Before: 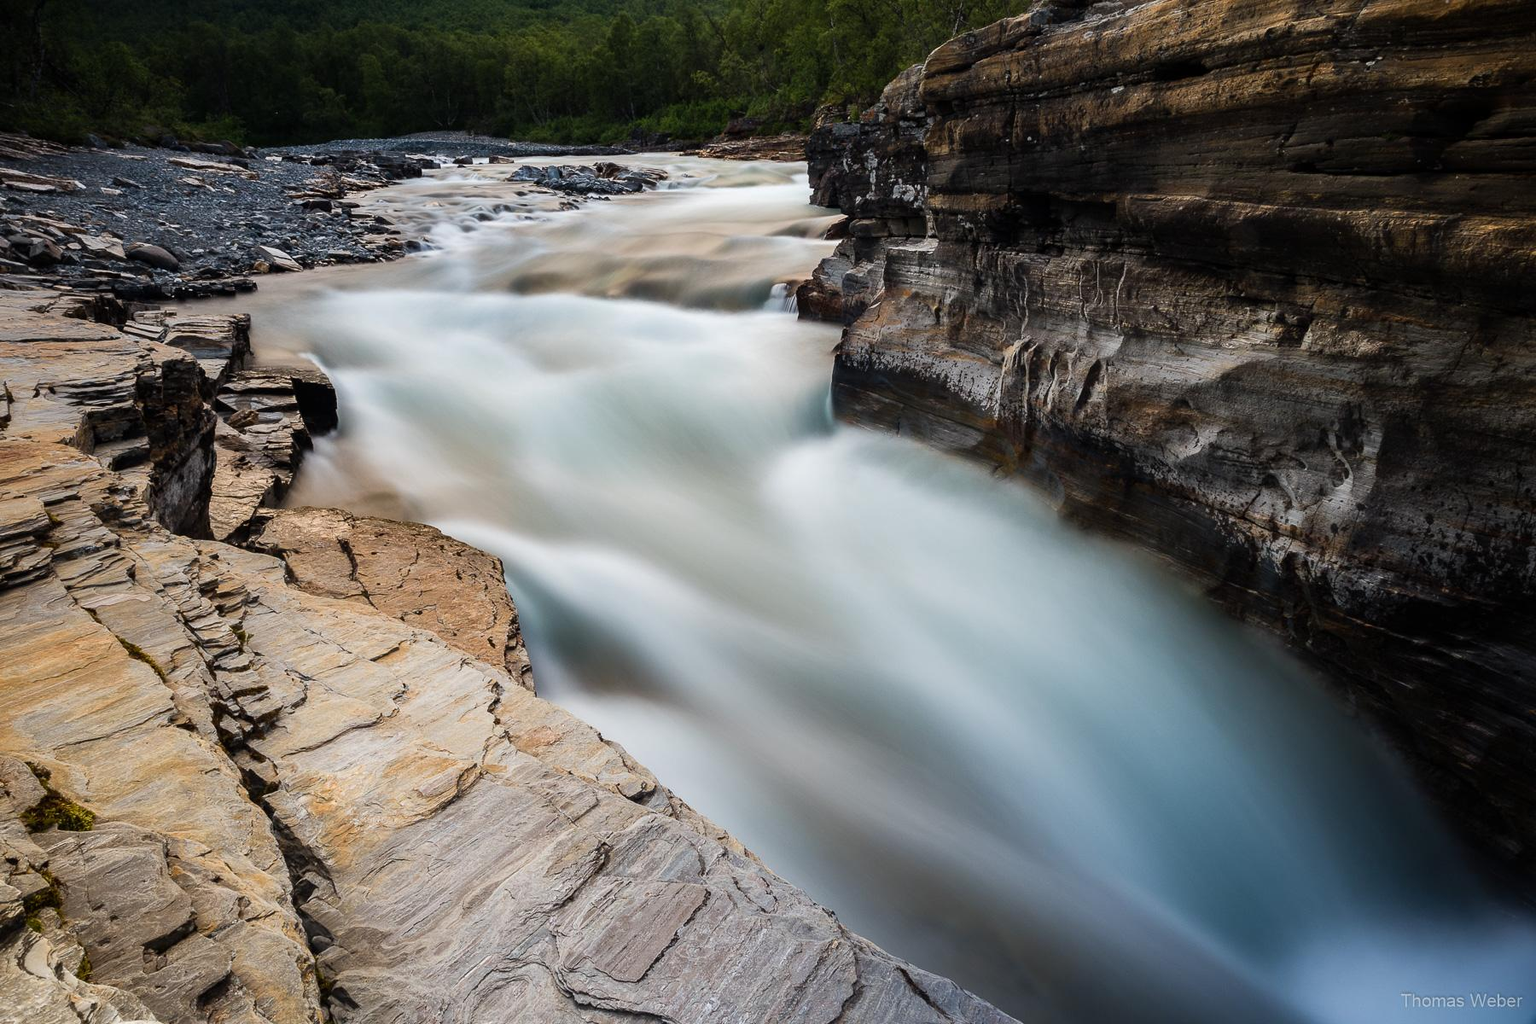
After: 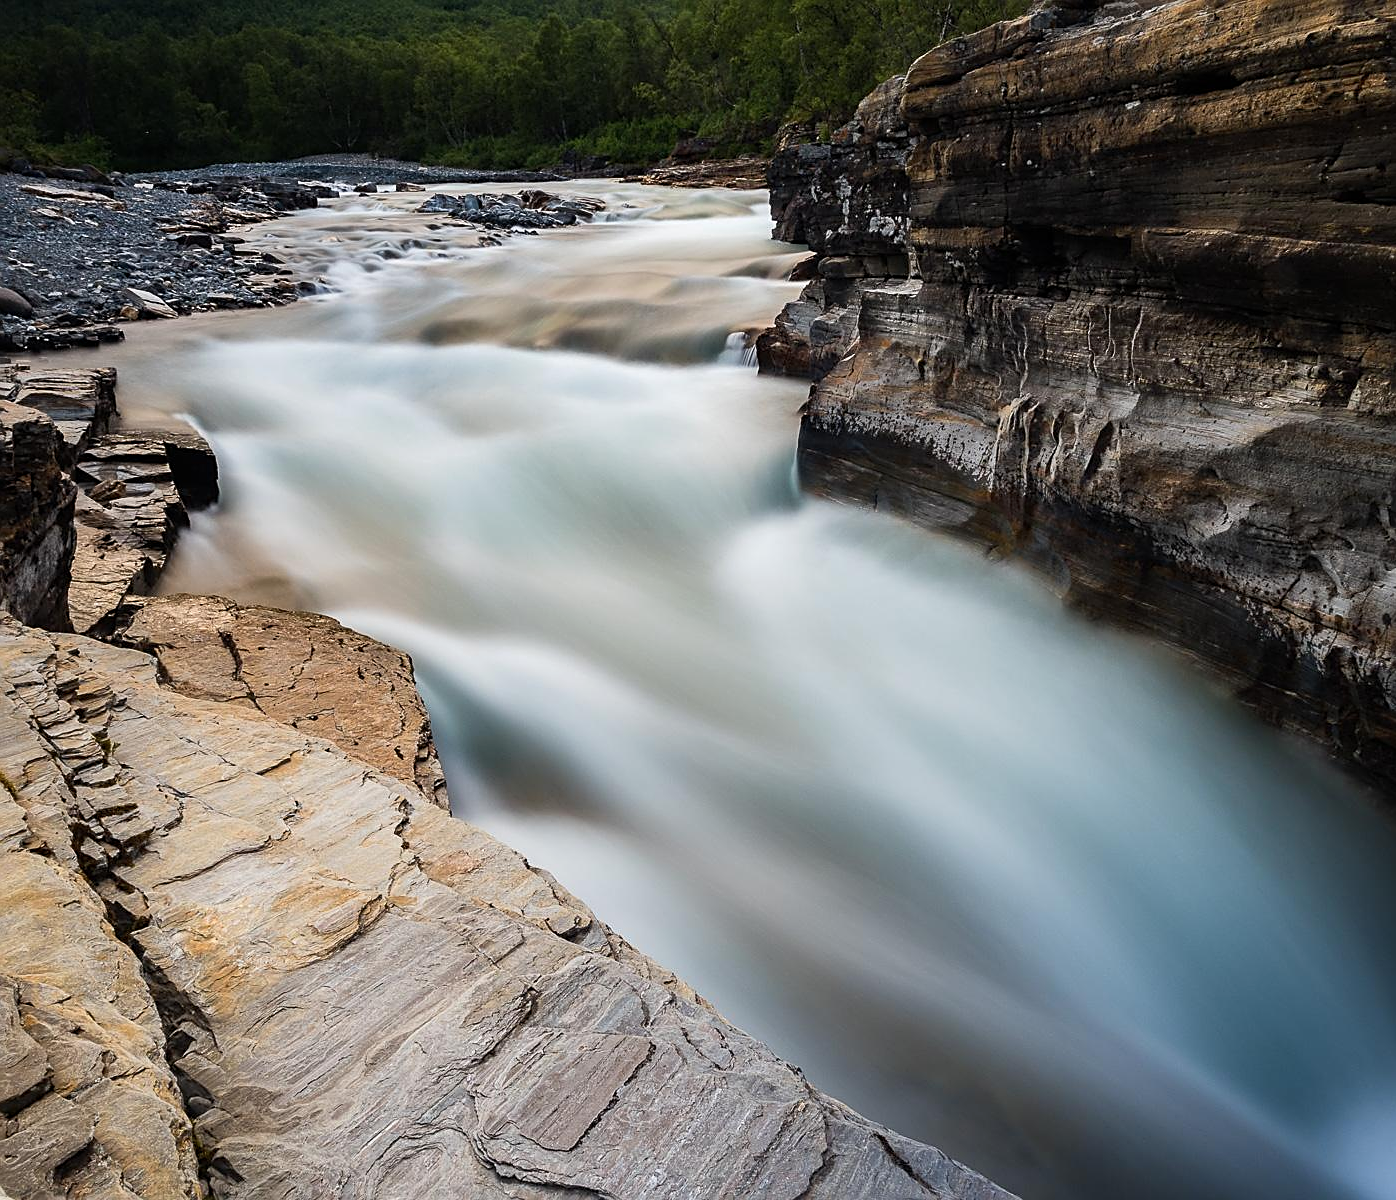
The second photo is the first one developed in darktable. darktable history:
tone curve: curves: ch0 [(0, 0) (0.003, 0.003) (0.011, 0.011) (0.025, 0.025) (0.044, 0.045) (0.069, 0.07) (0.1, 0.1) (0.136, 0.137) (0.177, 0.179) (0.224, 0.226) (0.277, 0.279) (0.335, 0.338) (0.399, 0.402) (0.468, 0.472) (0.543, 0.547) (0.623, 0.628) (0.709, 0.715) (0.801, 0.807) (0.898, 0.902) (1, 1)], preserve colors none
crop: left 9.864%, right 12.544%
sharpen: on, module defaults
